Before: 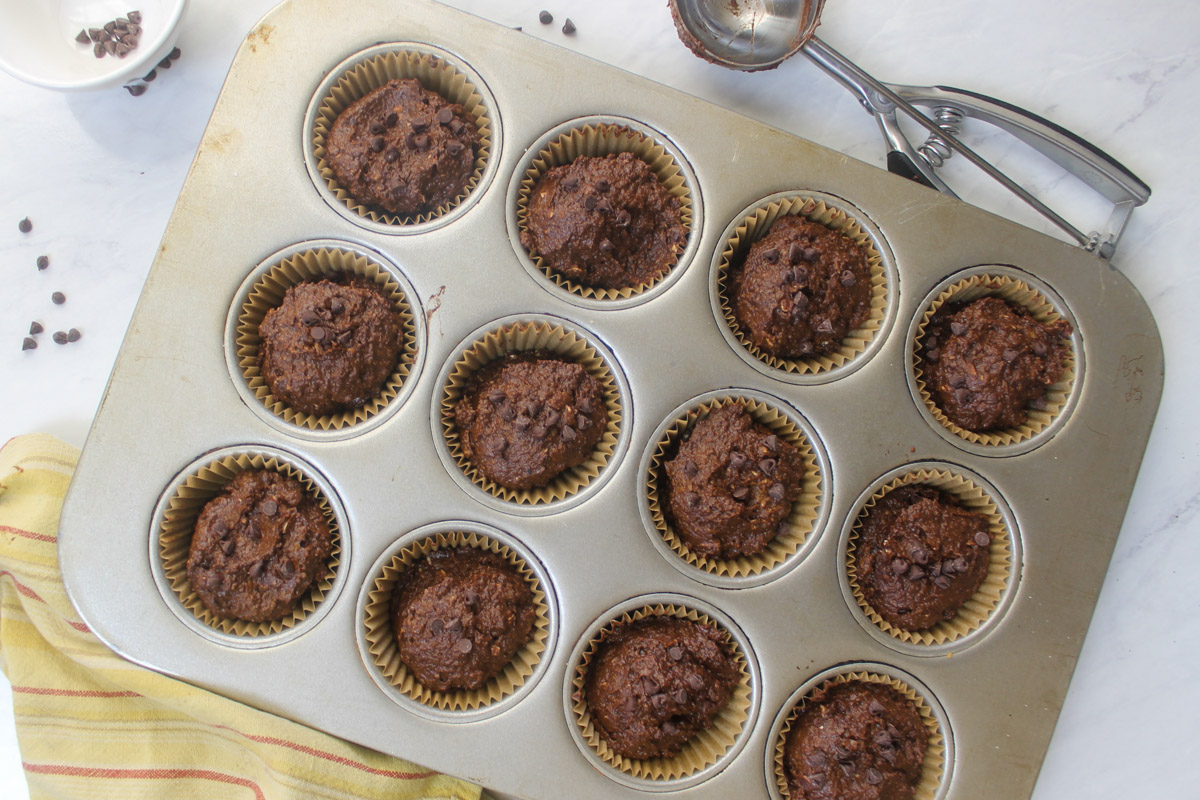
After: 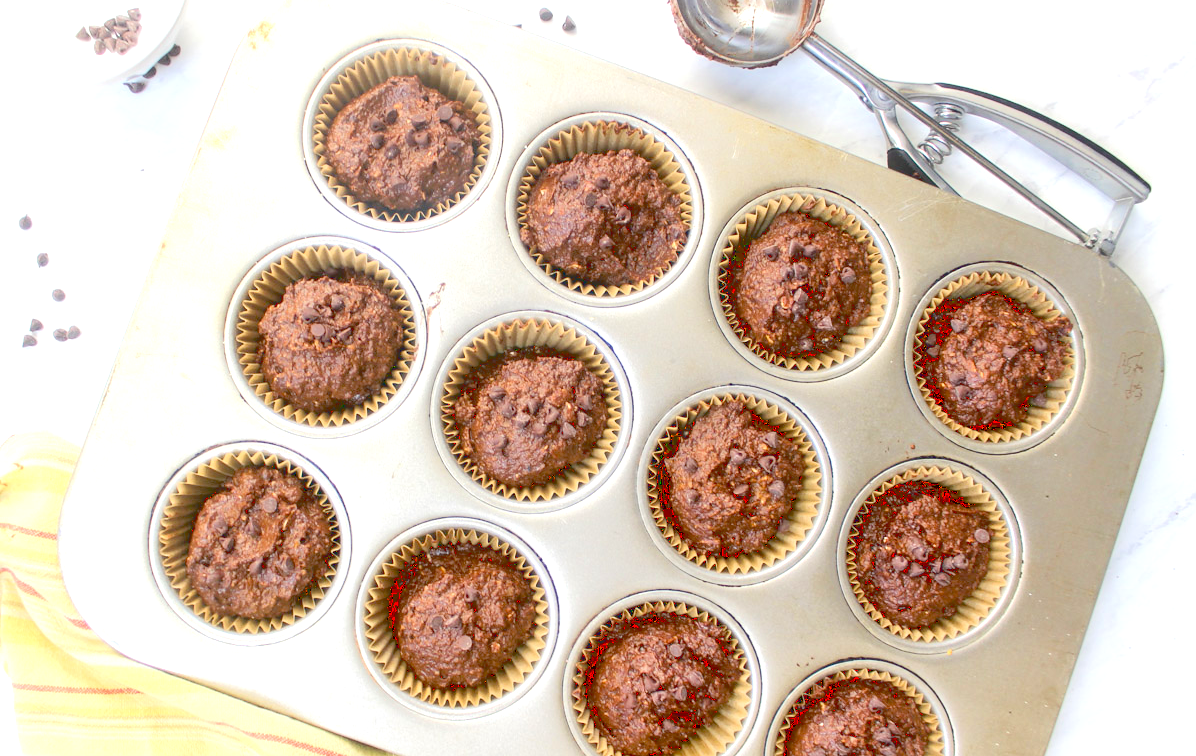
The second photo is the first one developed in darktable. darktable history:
crop: top 0.416%, right 0.258%, bottom 5.015%
exposure: black level correction 0.01, exposure 1 EV, compensate highlight preservation false
tone equalizer: -7 EV 0.162 EV, -6 EV 0.568 EV, -5 EV 1.18 EV, -4 EV 1.31 EV, -3 EV 1.12 EV, -2 EV 0.6 EV, -1 EV 0.153 EV
tone curve: curves: ch0 [(0, 0) (0.003, 0.178) (0.011, 0.177) (0.025, 0.177) (0.044, 0.178) (0.069, 0.178) (0.1, 0.18) (0.136, 0.183) (0.177, 0.199) (0.224, 0.227) (0.277, 0.278) (0.335, 0.357) (0.399, 0.449) (0.468, 0.546) (0.543, 0.65) (0.623, 0.724) (0.709, 0.804) (0.801, 0.868) (0.898, 0.921) (1, 1)]
contrast brightness saturation: contrast -0.07, brightness -0.035, saturation -0.107
